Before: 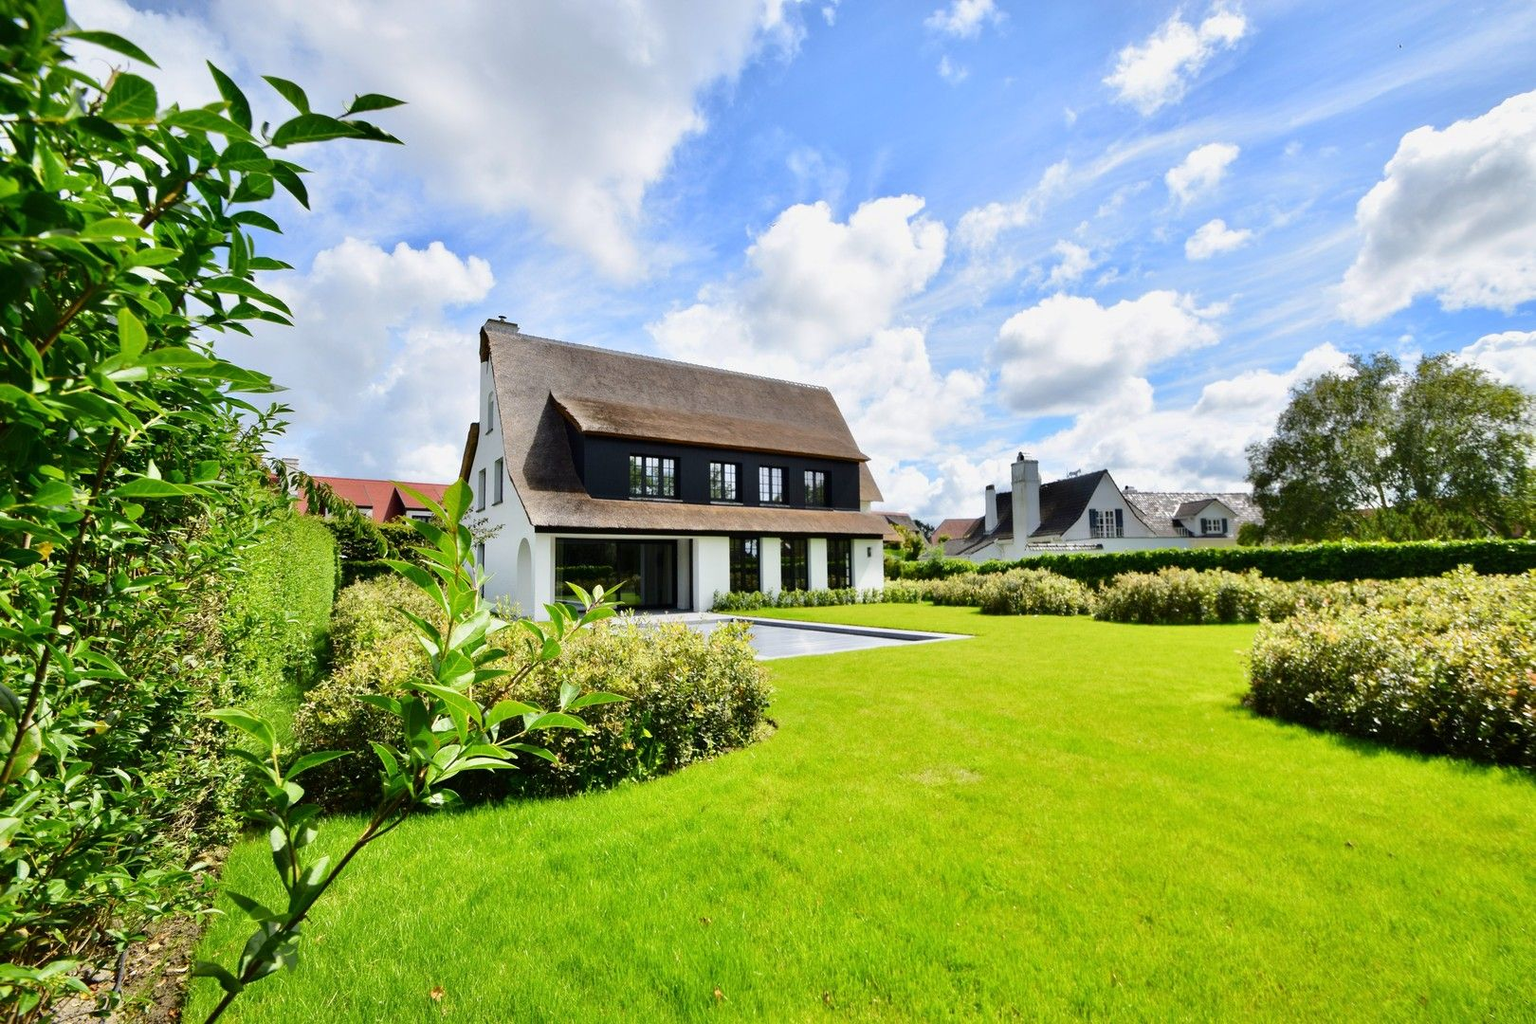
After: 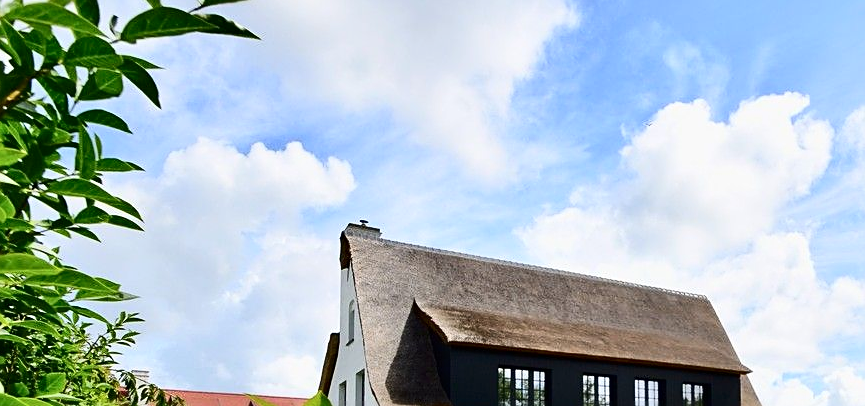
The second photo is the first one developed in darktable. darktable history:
crop: left 10.284%, top 10.481%, right 36.301%, bottom 51.924%
contrast brightness saturation: contrast 0.219
sharpen: on, module defaults
